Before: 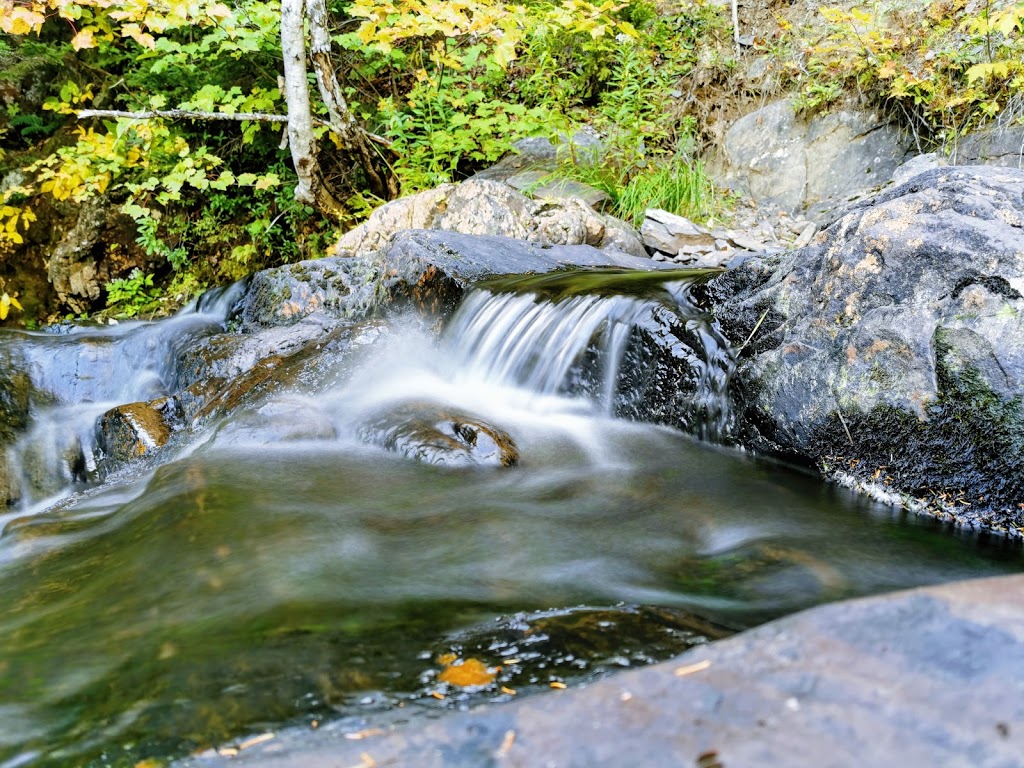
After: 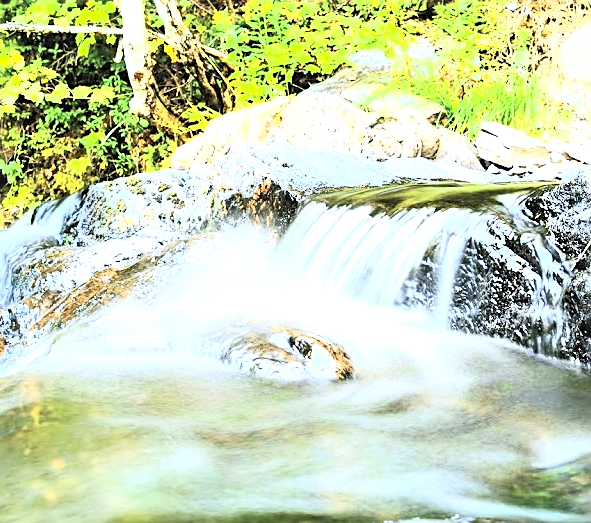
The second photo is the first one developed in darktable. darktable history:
sharpen: on, module defaults
contrast brightness saturation: contrast 0.383, brightness 0.534
crop: left 16.202%, top 11.358%, right 26.047%, bottom 20.491%
exposure: black level correction 0, exposure 1.296 EV, compensate highlight preservation false
